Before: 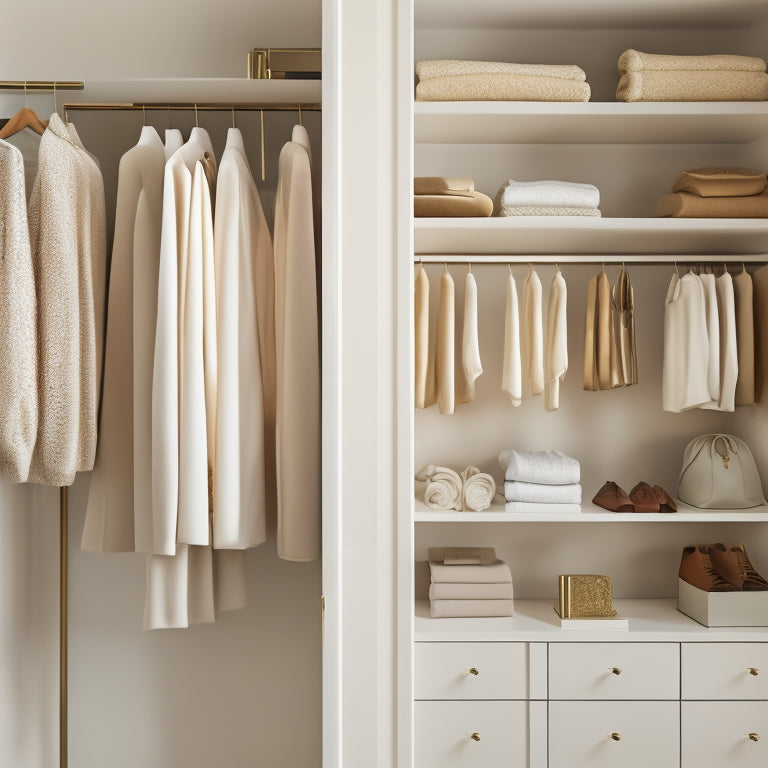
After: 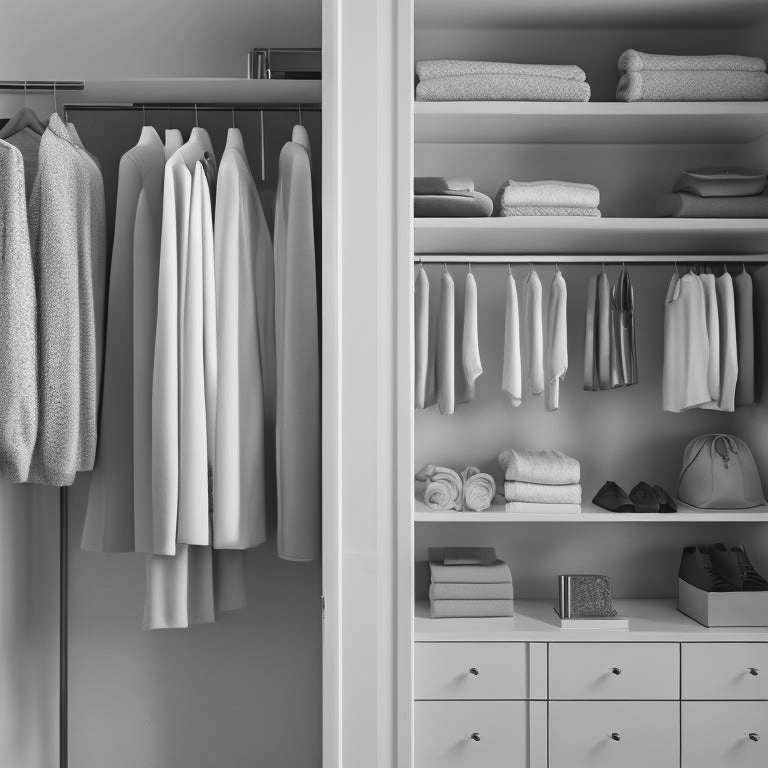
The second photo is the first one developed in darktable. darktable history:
color balance: lift [1.016, 0.983, 1, 1.017], gamma [0.78, 1.018, 1.043, 0.957], gain [0.786, 1.063, 0.937, 1.017], input saturation 118.26%, contrast 13.43%, contrast fulcrum 21.62%, output saturation 82.76%
monochrome: on, module defaults
